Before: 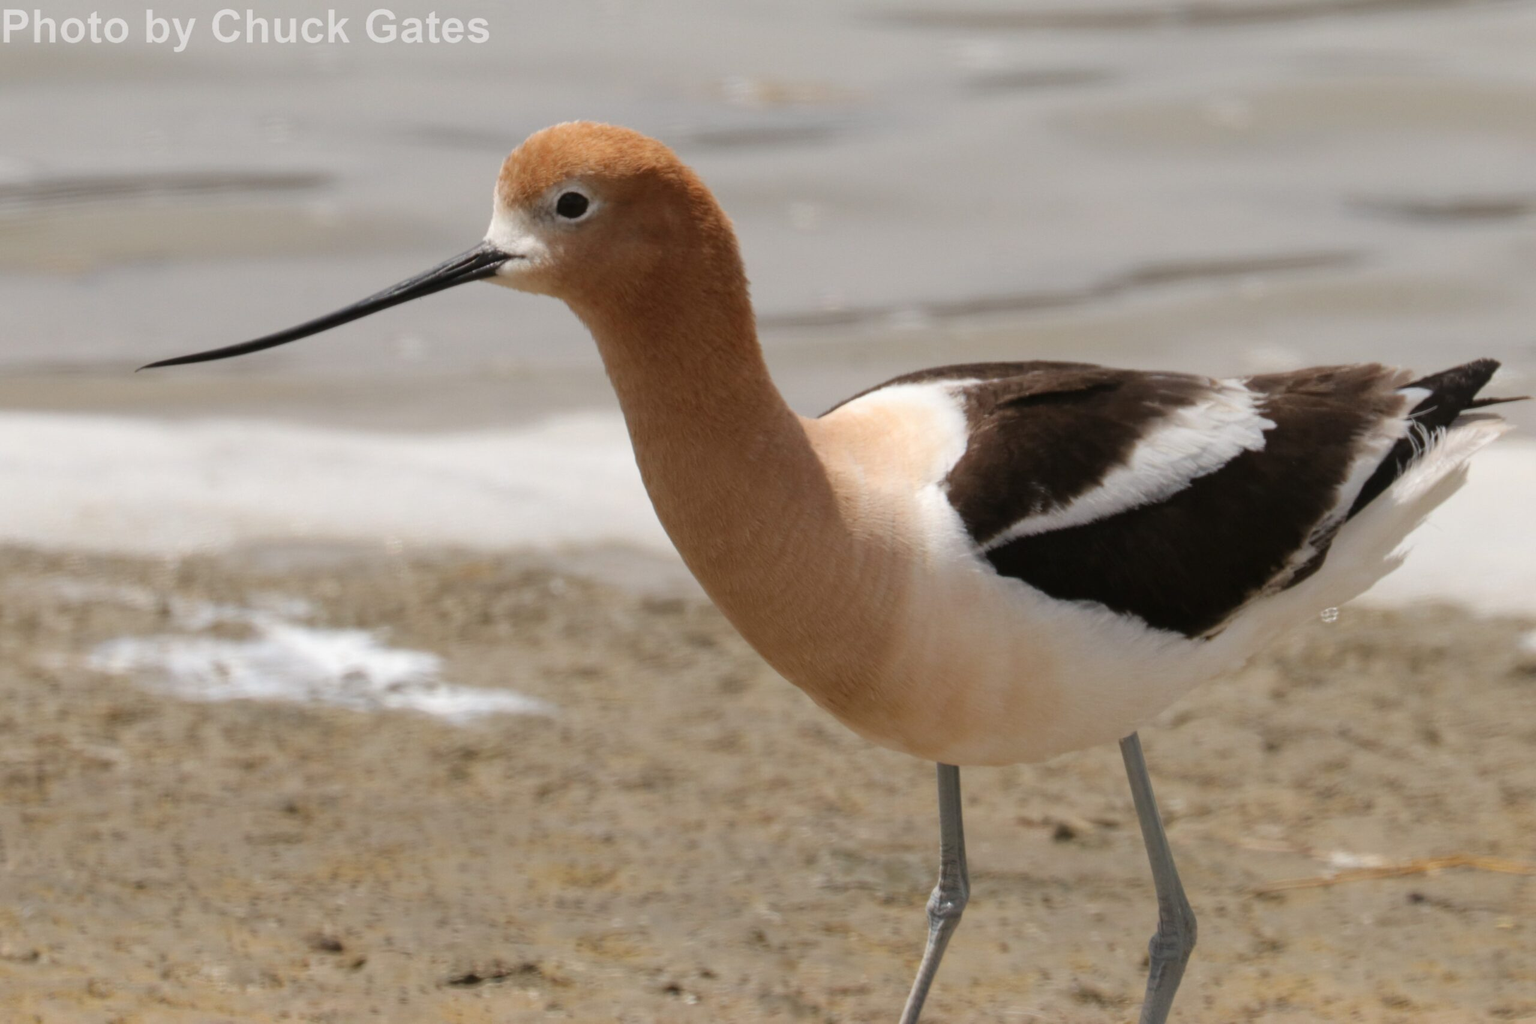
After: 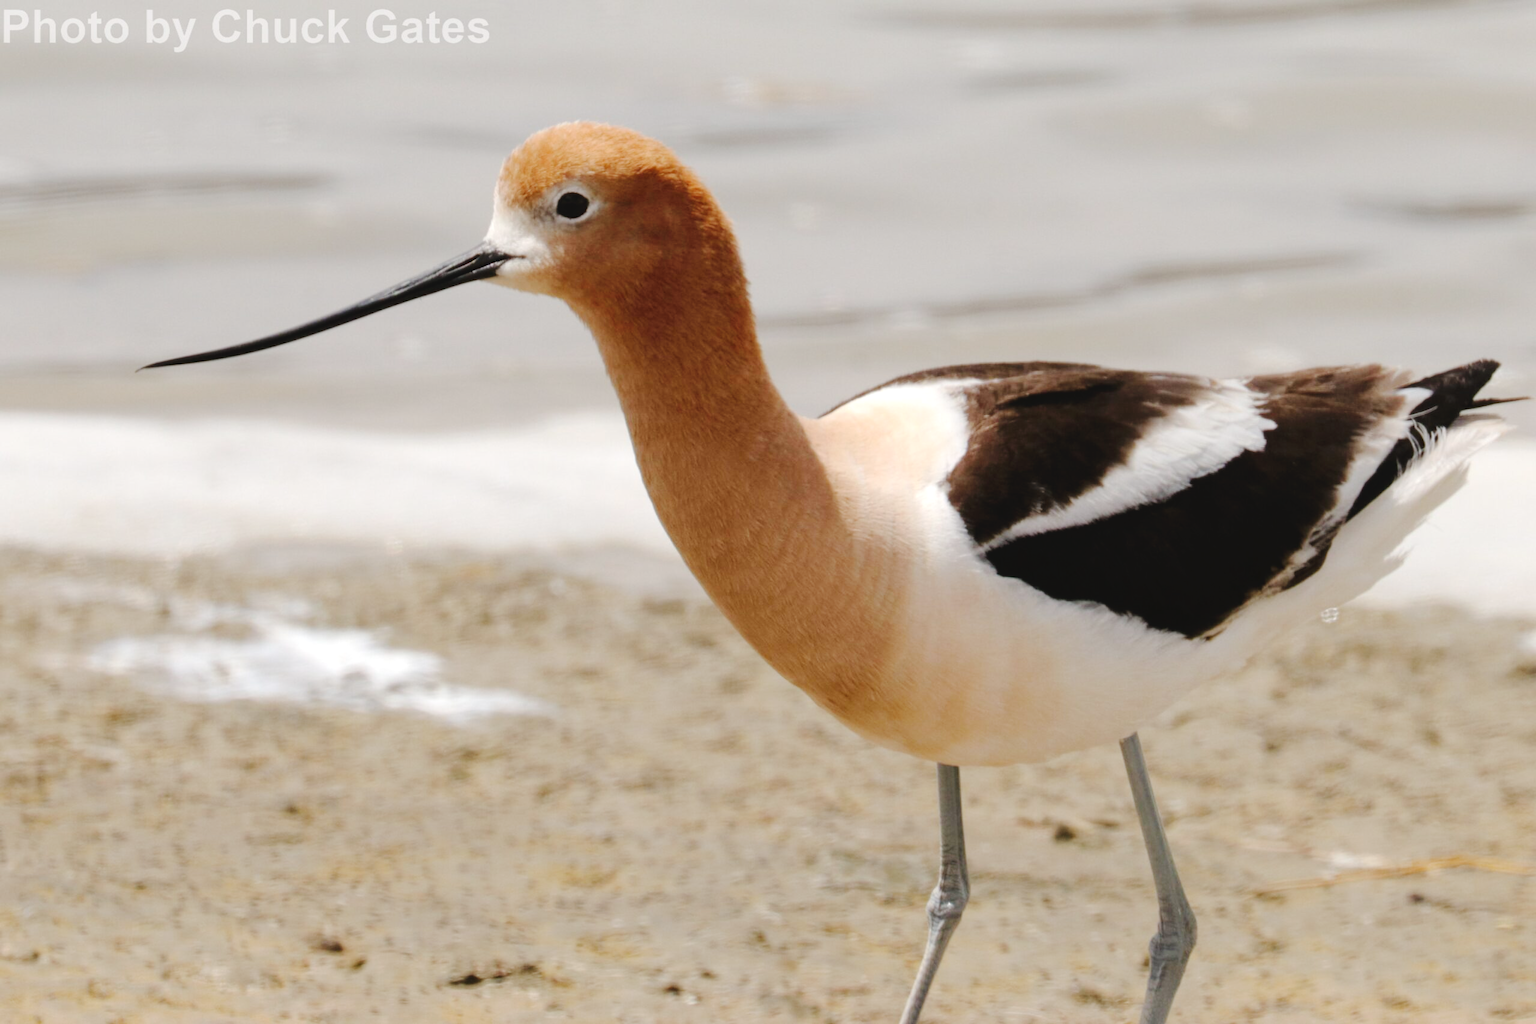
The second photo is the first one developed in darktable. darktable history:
tone curve: curves: ch0 [(0, 0) (0.003, 0.034) (0.011, 0.038) (0.025, 0.046) (0.044, 0.054) (0.069, 0.06) (0.1, 0.079) (0.136, 0.114) (0.177, 0.151) (0.224, 0.213) (0.277, 0.293) (0.335, 0.385) (0.399, 0.482) (0.468, 0.578) (0.543, 0.655) (0.623, 0.724) (0.709, 0.786) (0.801, 0.854) (0.898, 0.922) (1, 1)], preserve colors none
exposure: exposure 0.2 EV, compensate highlight preservation false
